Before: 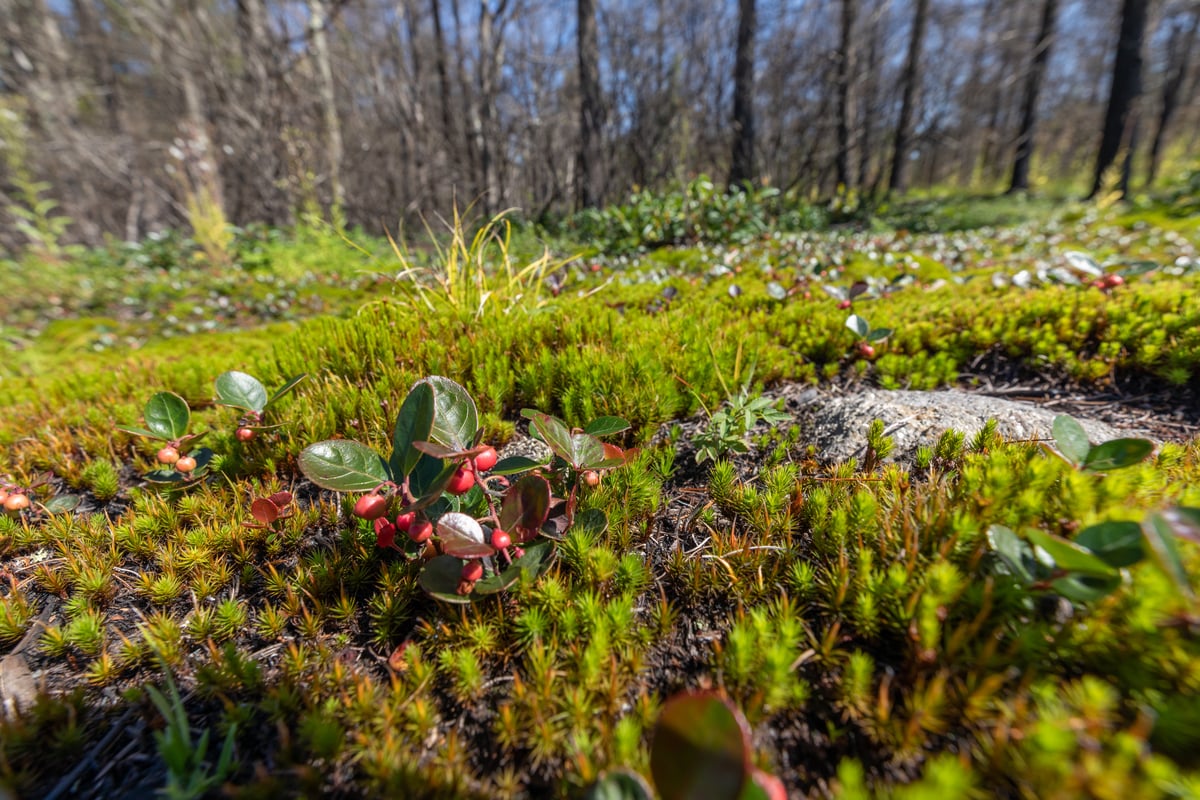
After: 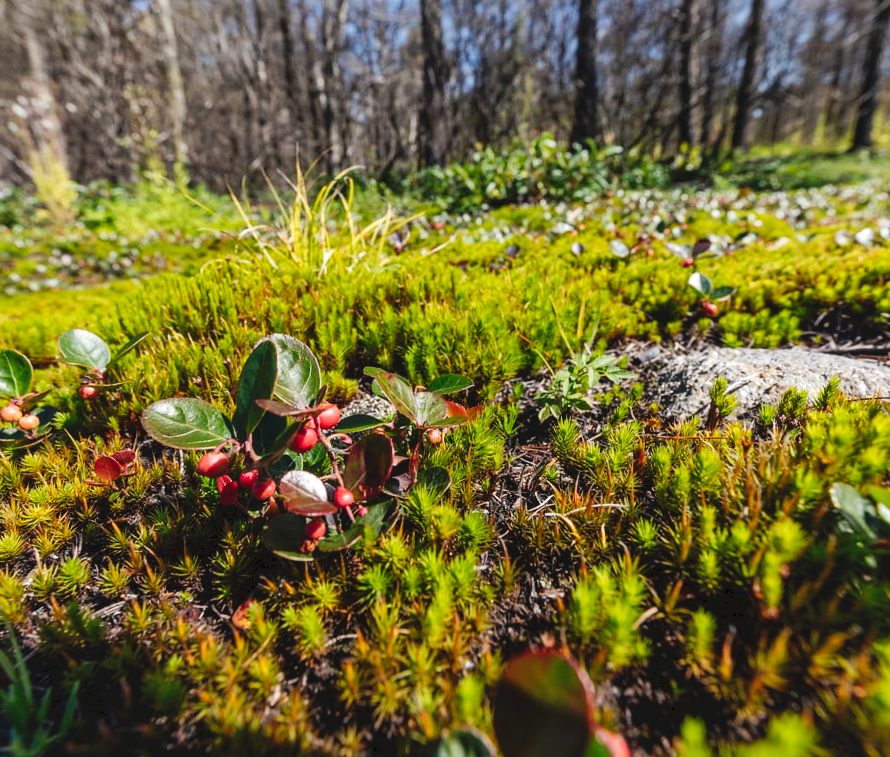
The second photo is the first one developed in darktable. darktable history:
tone curve: curves: ch0 [(0, 0) (0.003, 0.077) (0.011, 0.078) (0.025, 0.078) (0.044, 0.08) (0.069, 0.088) (0.1, 0.102) (0.136, 0.12) (0.177, 0.148) (0.224, 0.191) (0.277, 0.261) (0.335, 0.335) (0.399, 0.419) (0.468, 0.522) (0.543, 0.611) (0.623, 0.702) (0.709, 0.779) (0.801, 0.855) (0.898, 0.918) (1, 1)], preserve colors none
crop and rotate: left 13.15%, top 5.251%, right 12.609%
local contrast: mode bilateral grid, contrast 20, coarseness 50, detail 120%, midtone range 0.2
tone equalizer: on, module defaults
